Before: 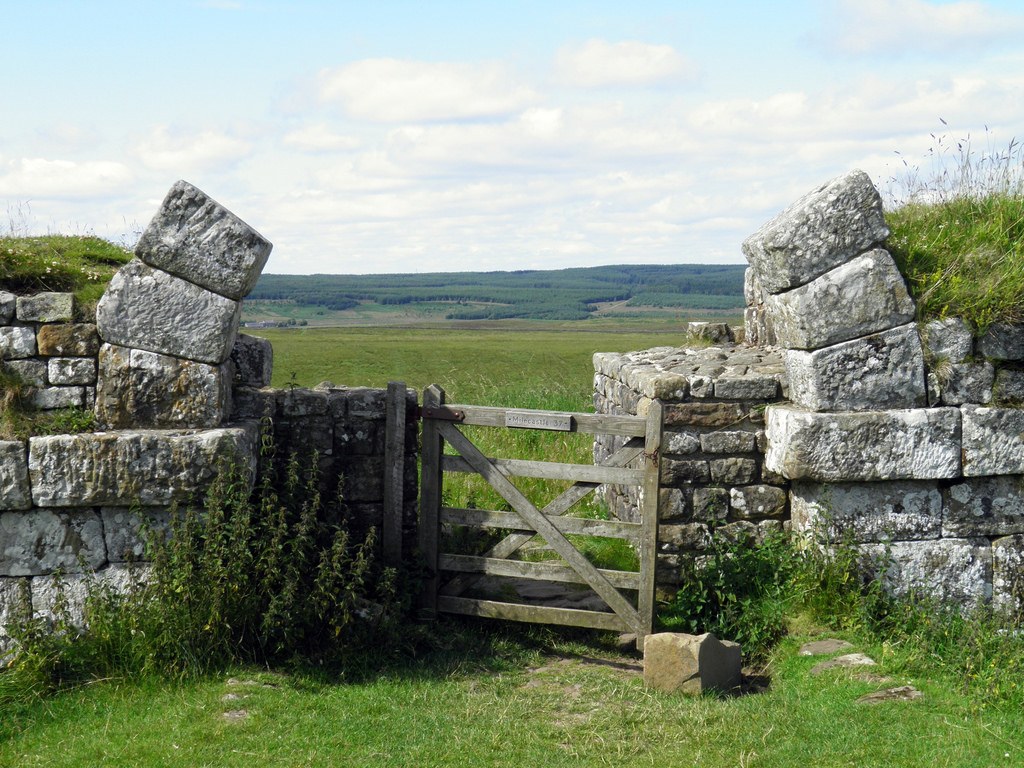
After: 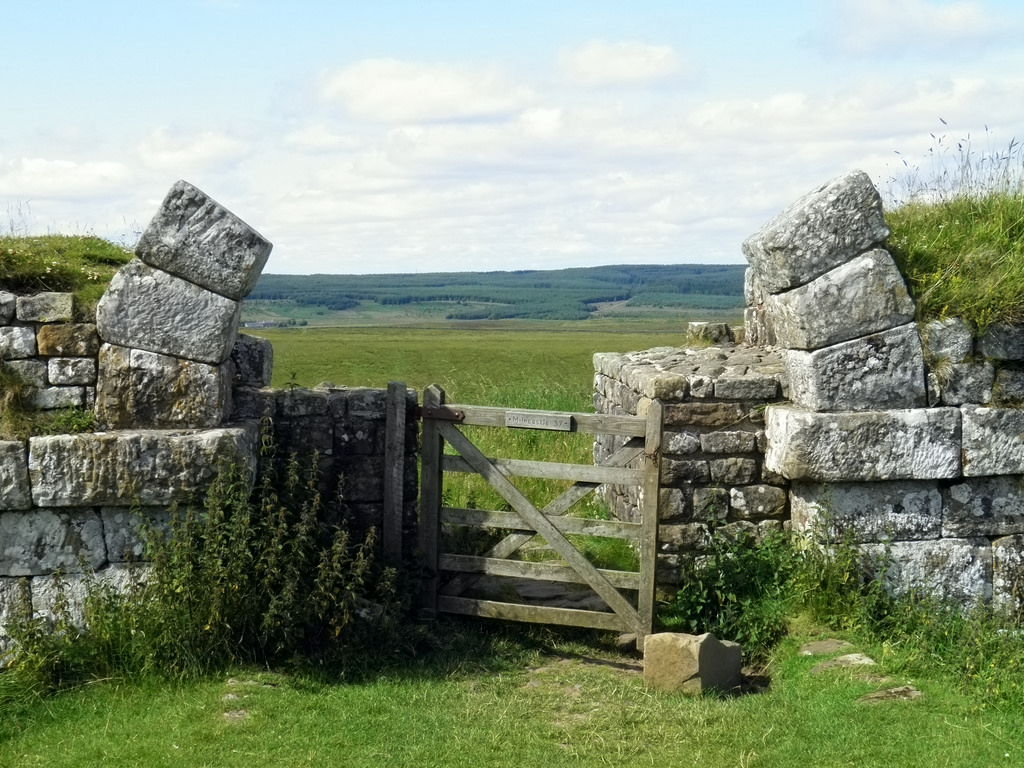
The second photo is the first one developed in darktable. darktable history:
contrast equalizer: y [[0.5 ×6], [0.5 ×6], [0.5 ×6], [0 ×6], [0, 0.039, 0.251, 0.29, 0.293, 0.292]]
velvia: on, module defaults
